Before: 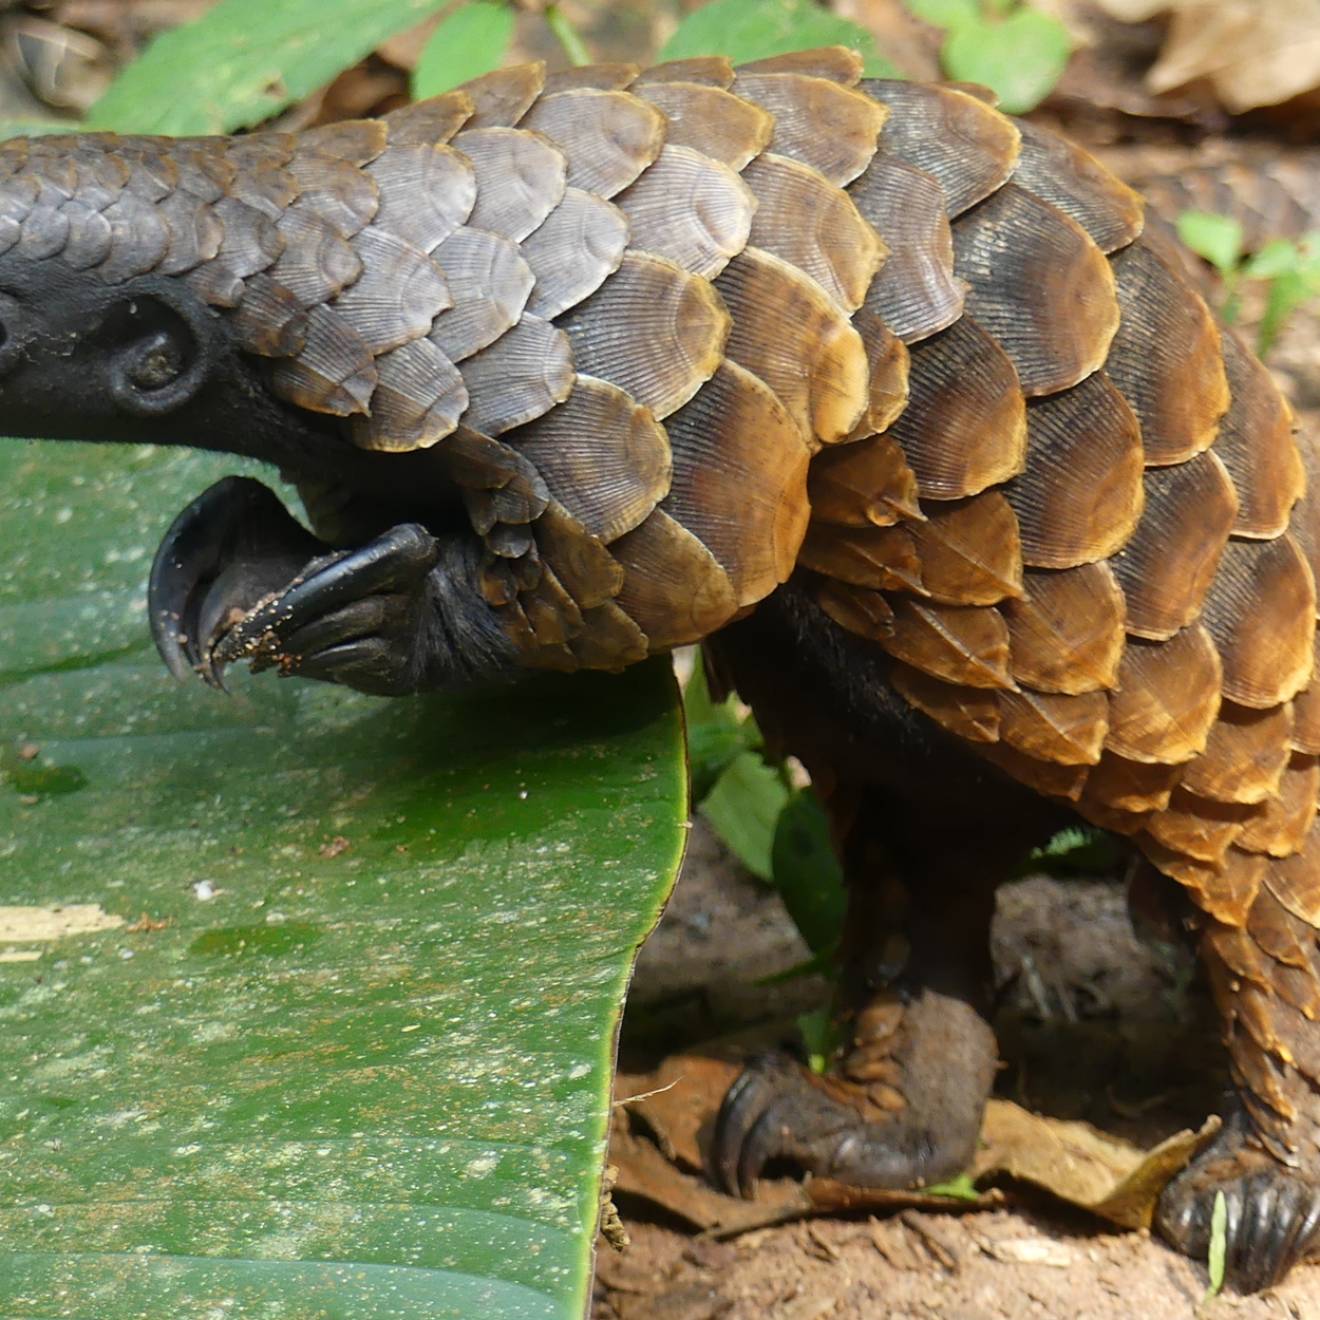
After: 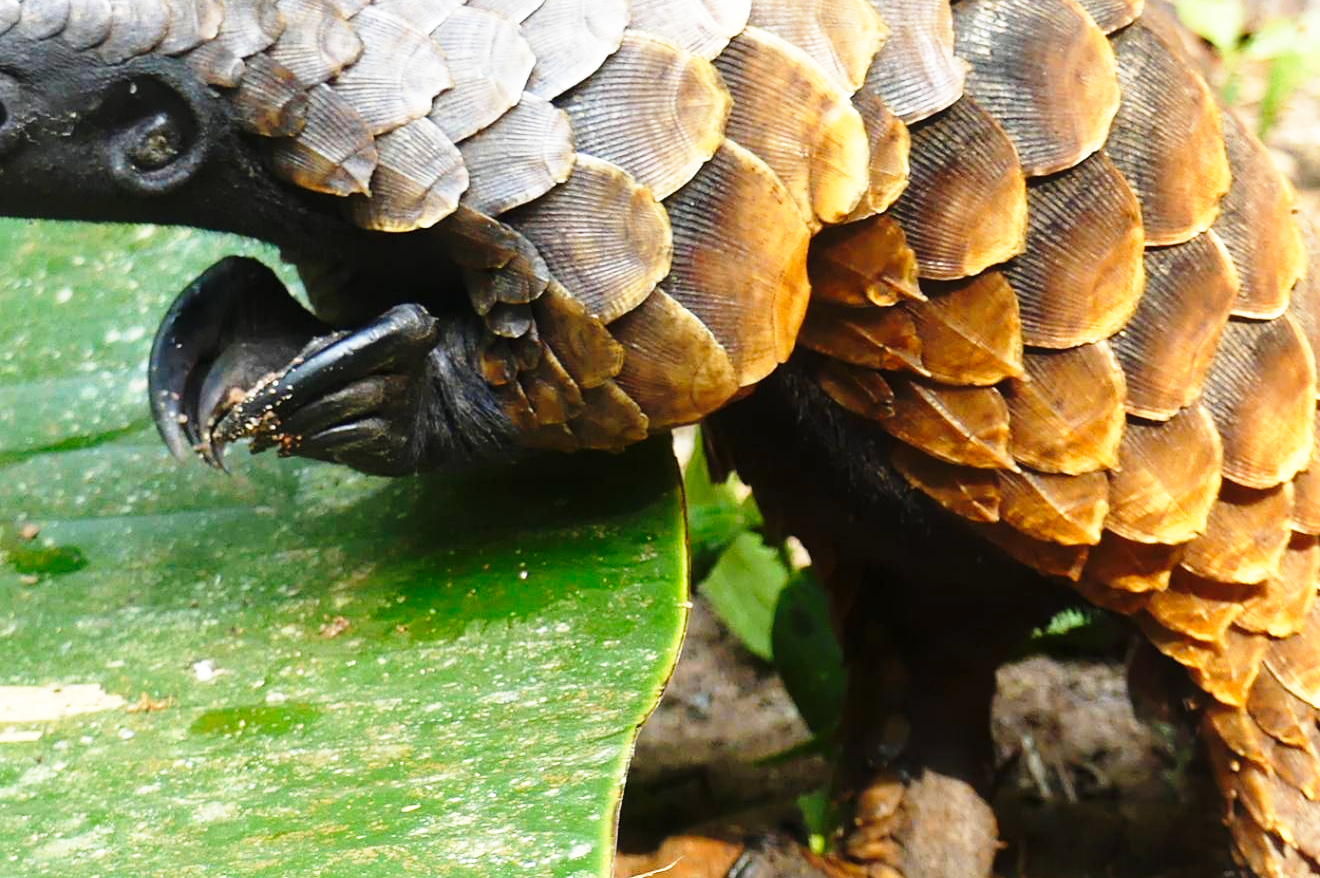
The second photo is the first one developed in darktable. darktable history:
base curve: curves: ch0 [(0, 0) (0.026, 0.03) (0.109, 0.232) (0.351, 0.748) (0.669, 0.968) (1, 1)], preserve colors none
crop: top 16.727%, bottom 16.727%
